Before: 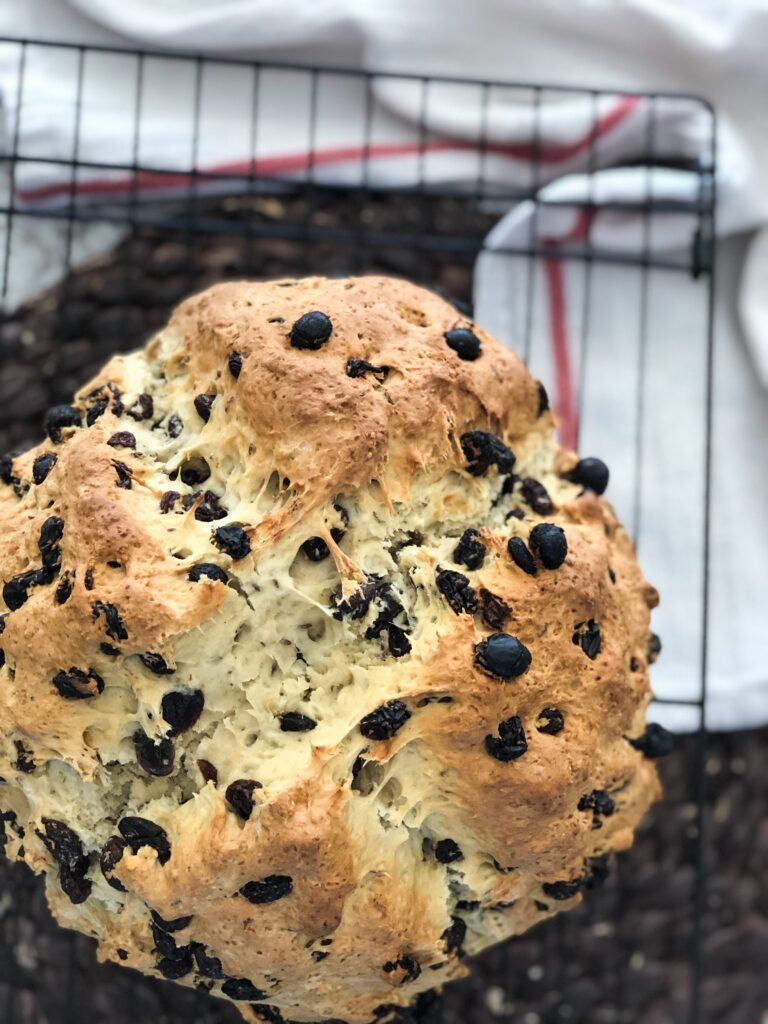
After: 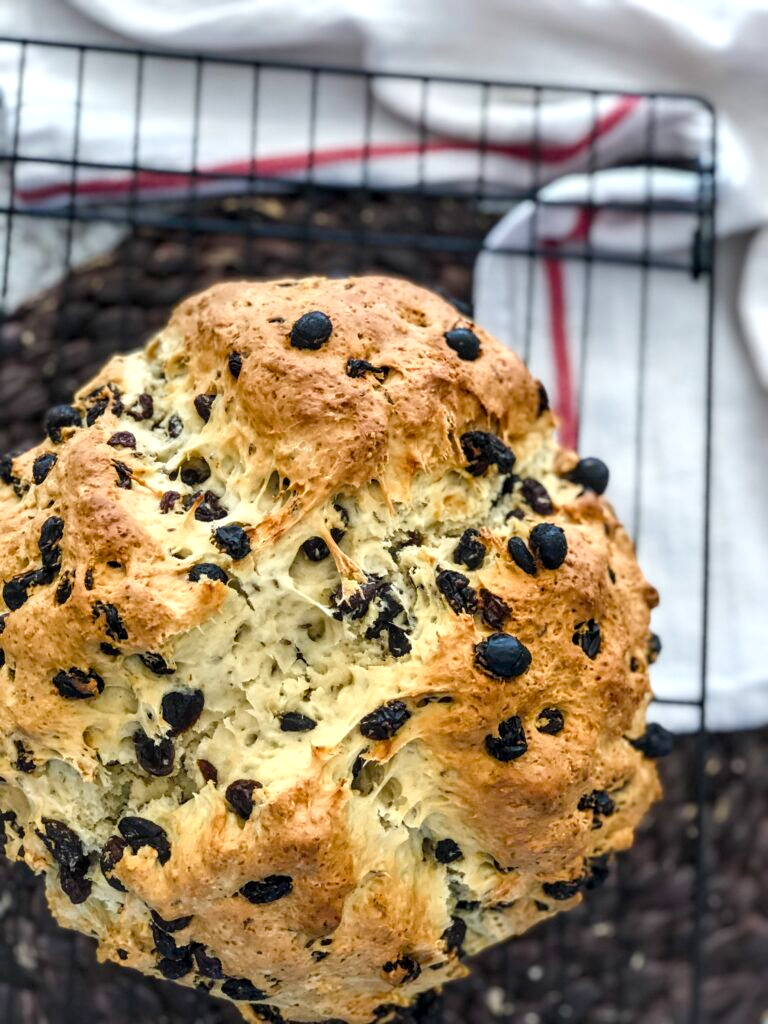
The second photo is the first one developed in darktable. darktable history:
color balance rgb: perceptual saturation grading › global saturation 34.881%, perceptual saturation grading › highlights -25.303%, perceptual saturation grading › shadows 26.113%, perceptual brilliance grading › global brilliance 3.12%
local contrast: detail 130%
